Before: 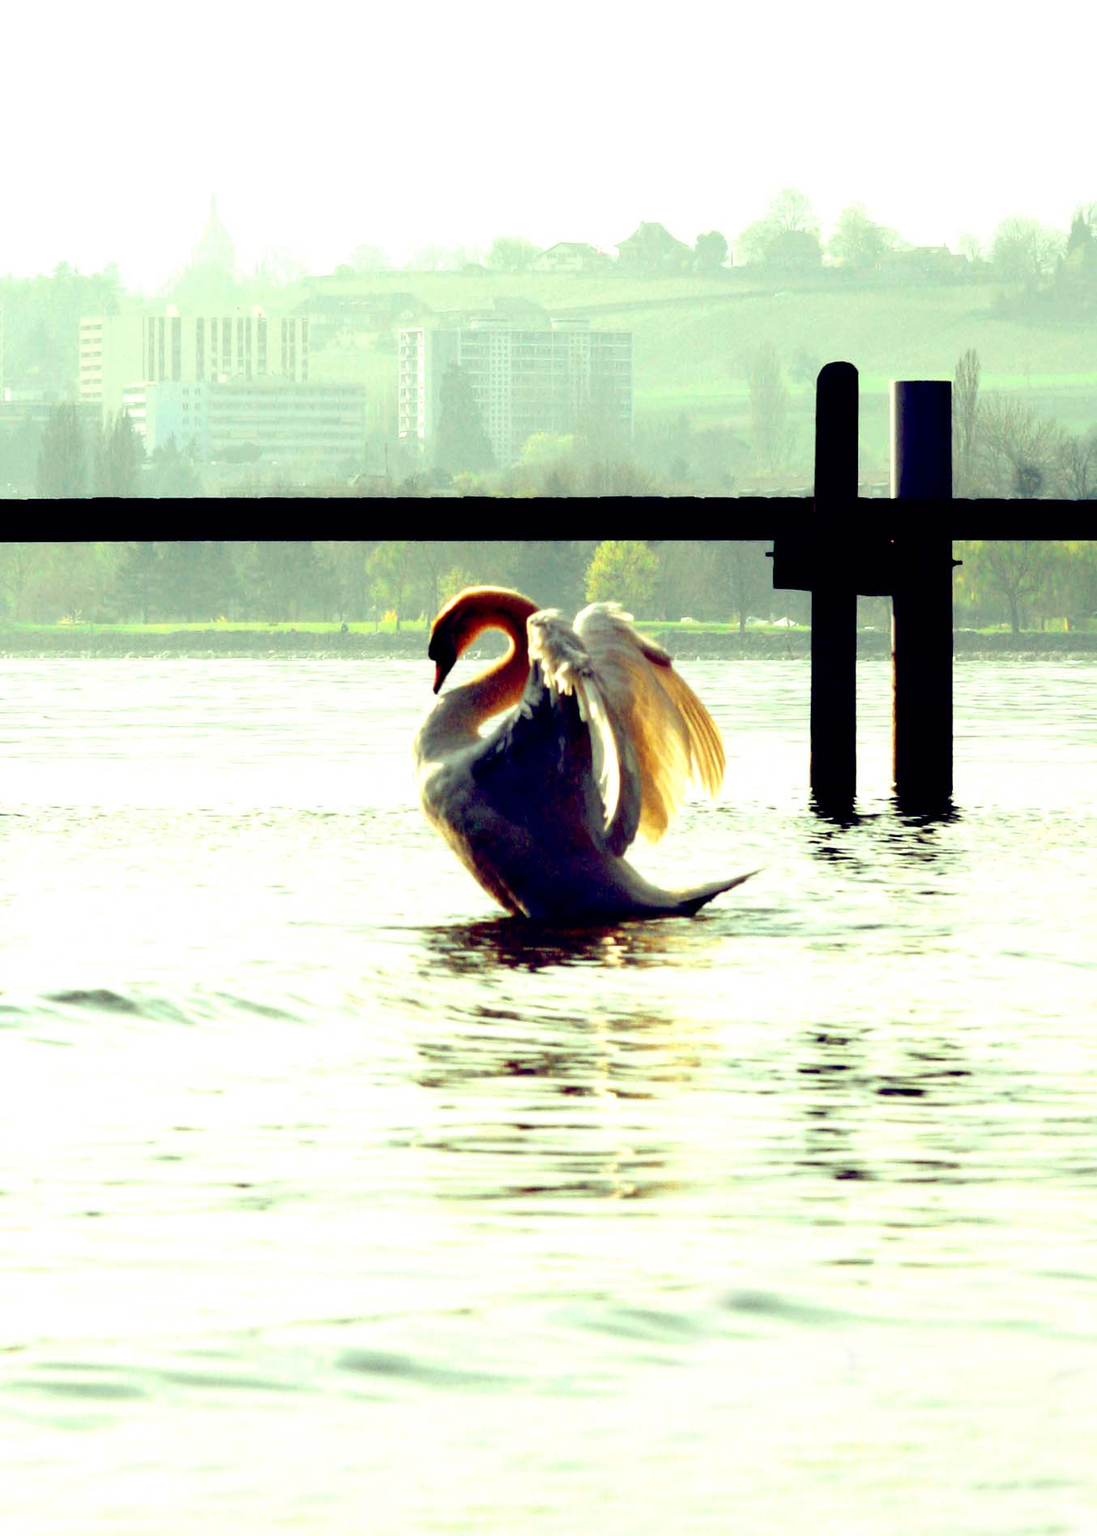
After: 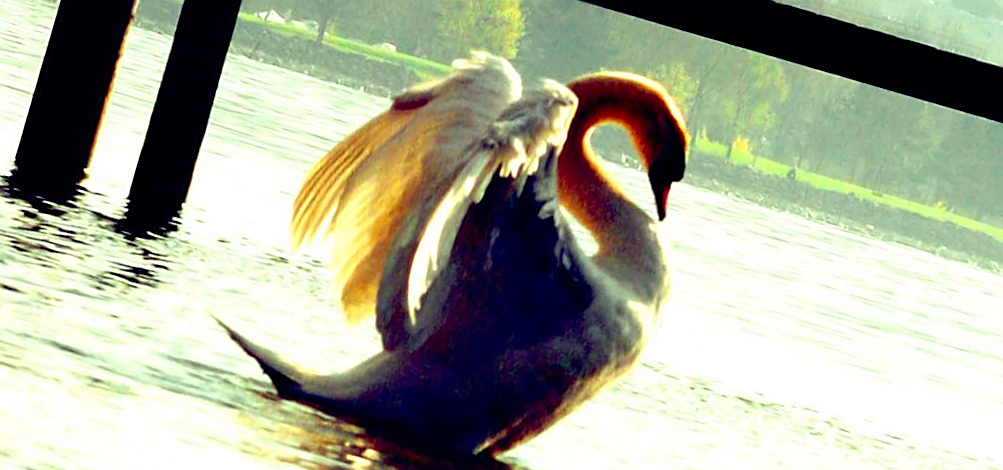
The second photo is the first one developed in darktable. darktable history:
sharpen: on, module defaults
crop and rotate: angle 16.12°, top 30.835%, bottom 35.653%
color contrast: green-magenta contrast 1.1, blue-yellow contrast 1.1, unbound 0
